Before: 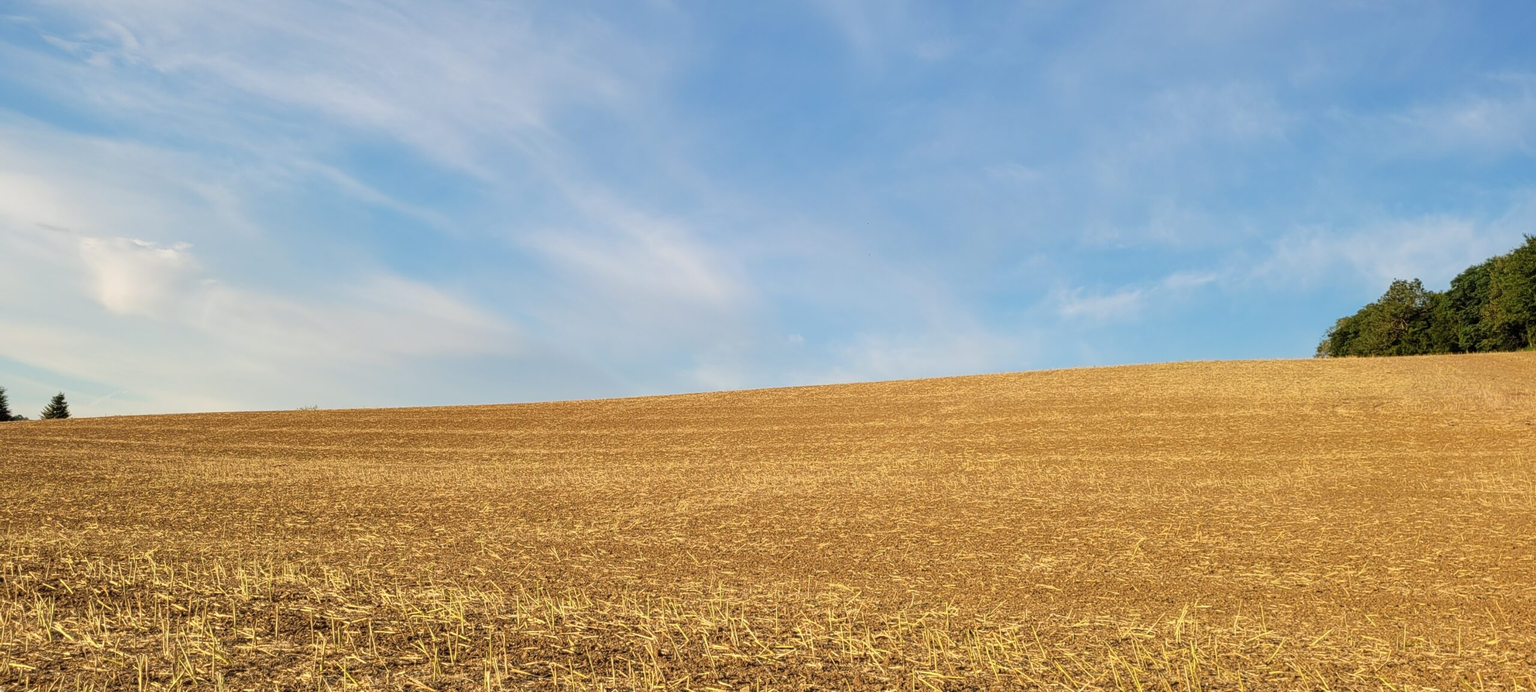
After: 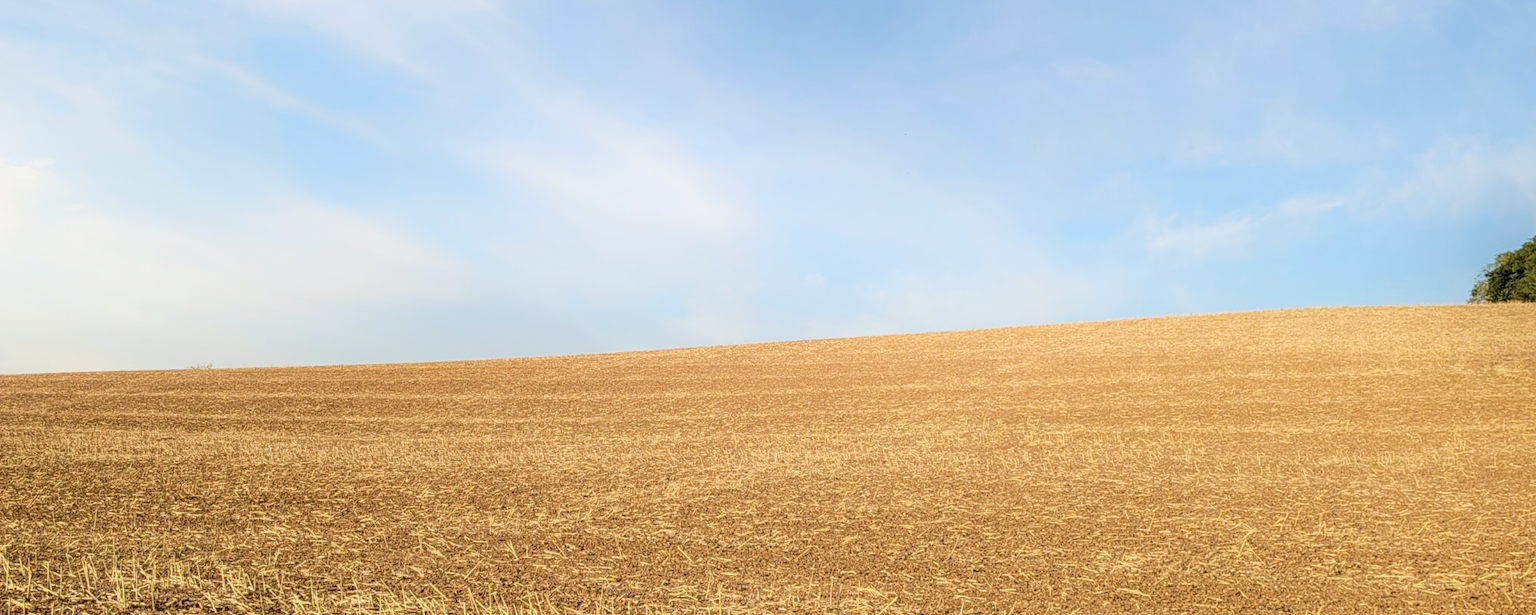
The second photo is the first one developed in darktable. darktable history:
local contrast: on, module defaults
shadows and highlights: shadows -90, highlights 90, soften with gaussian
sigmoid: contrast 1.22, skew 0.65
crop: left 9.712%, top 16.928%, right 10.845%, bottom 12.332%
